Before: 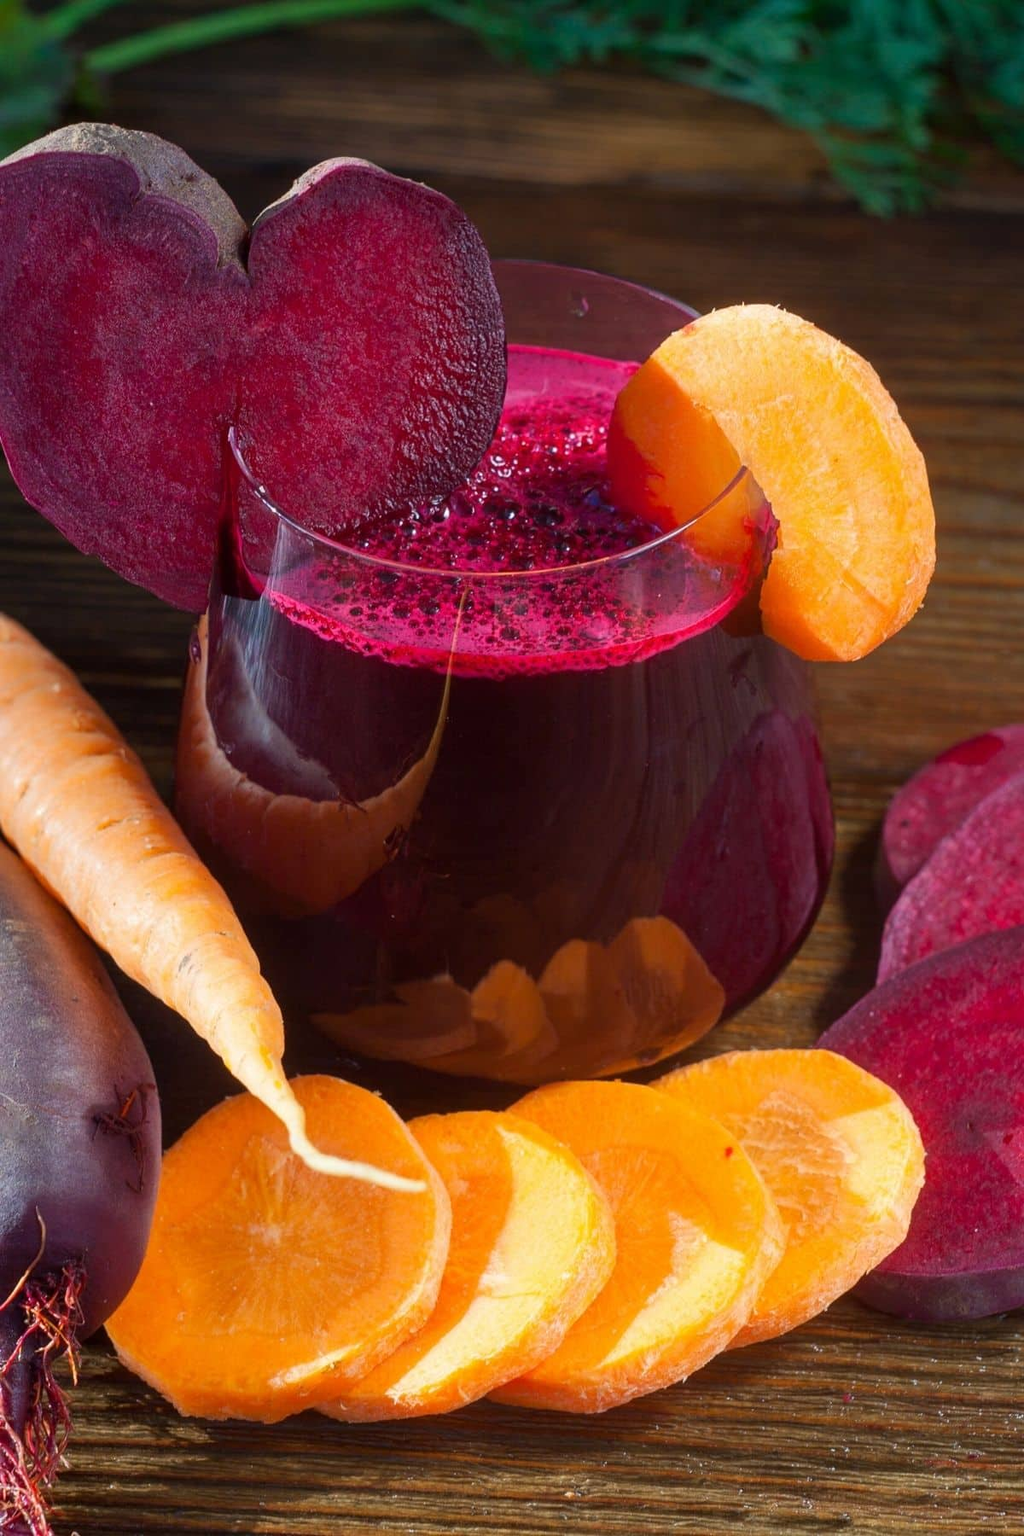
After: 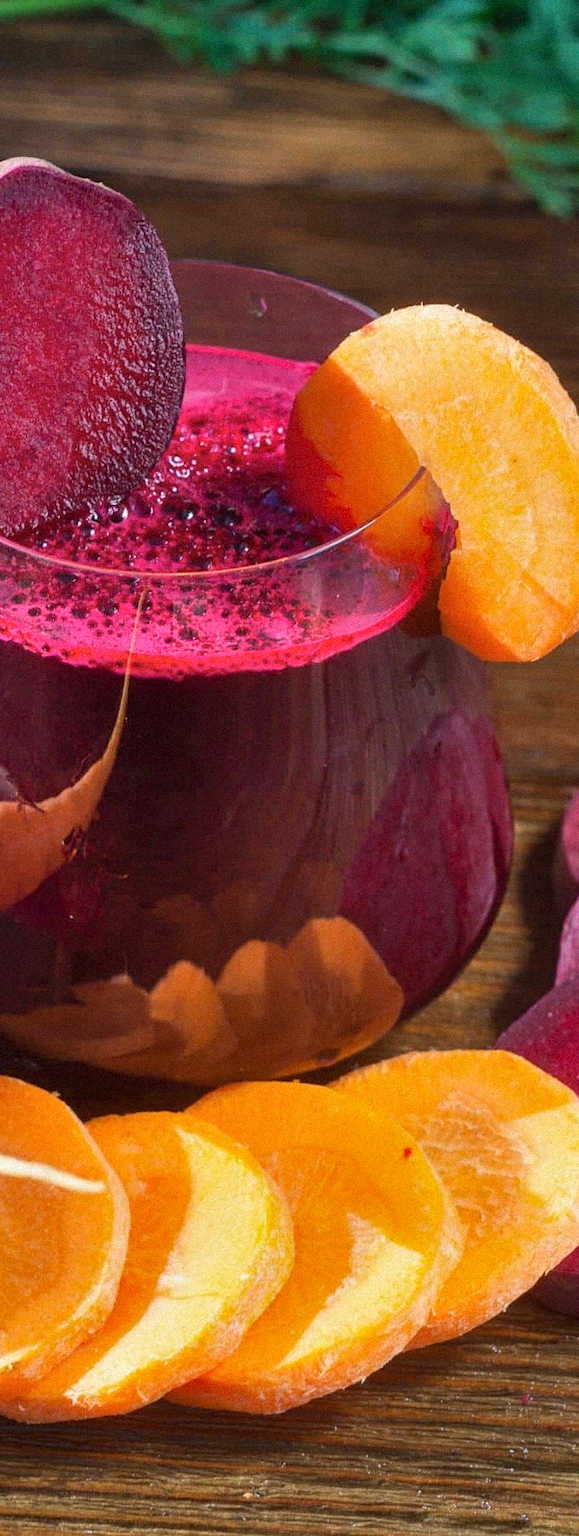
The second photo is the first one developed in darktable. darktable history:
crop: left 31.458%, top 0%, right 11.876%
grain: mid-tones bias 0%
shadows and highlights: shadows 60, soften with gaussian
